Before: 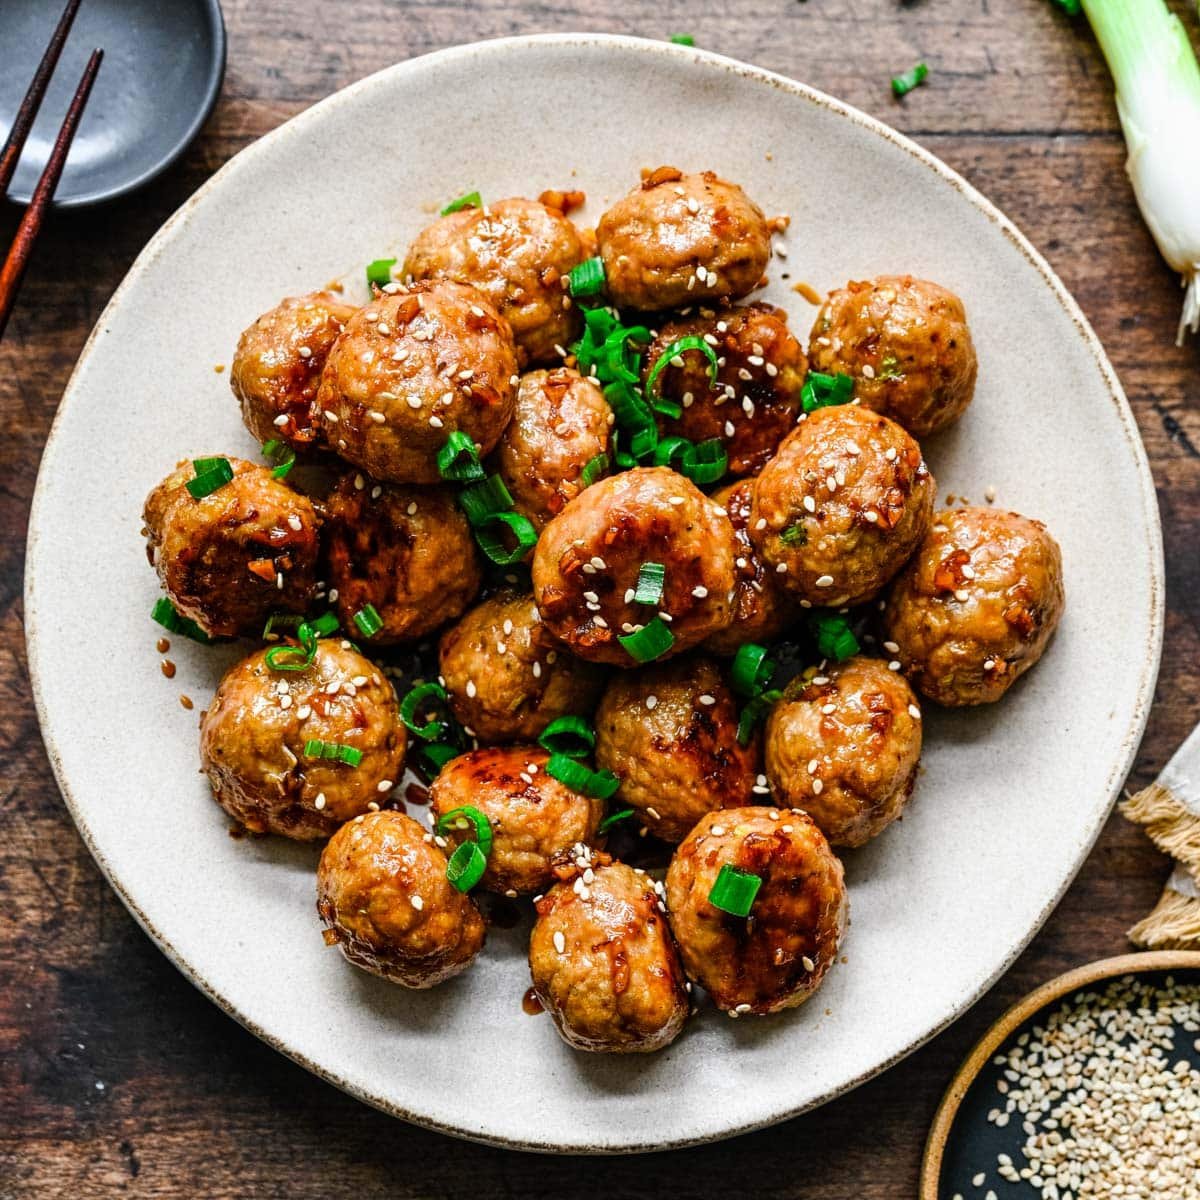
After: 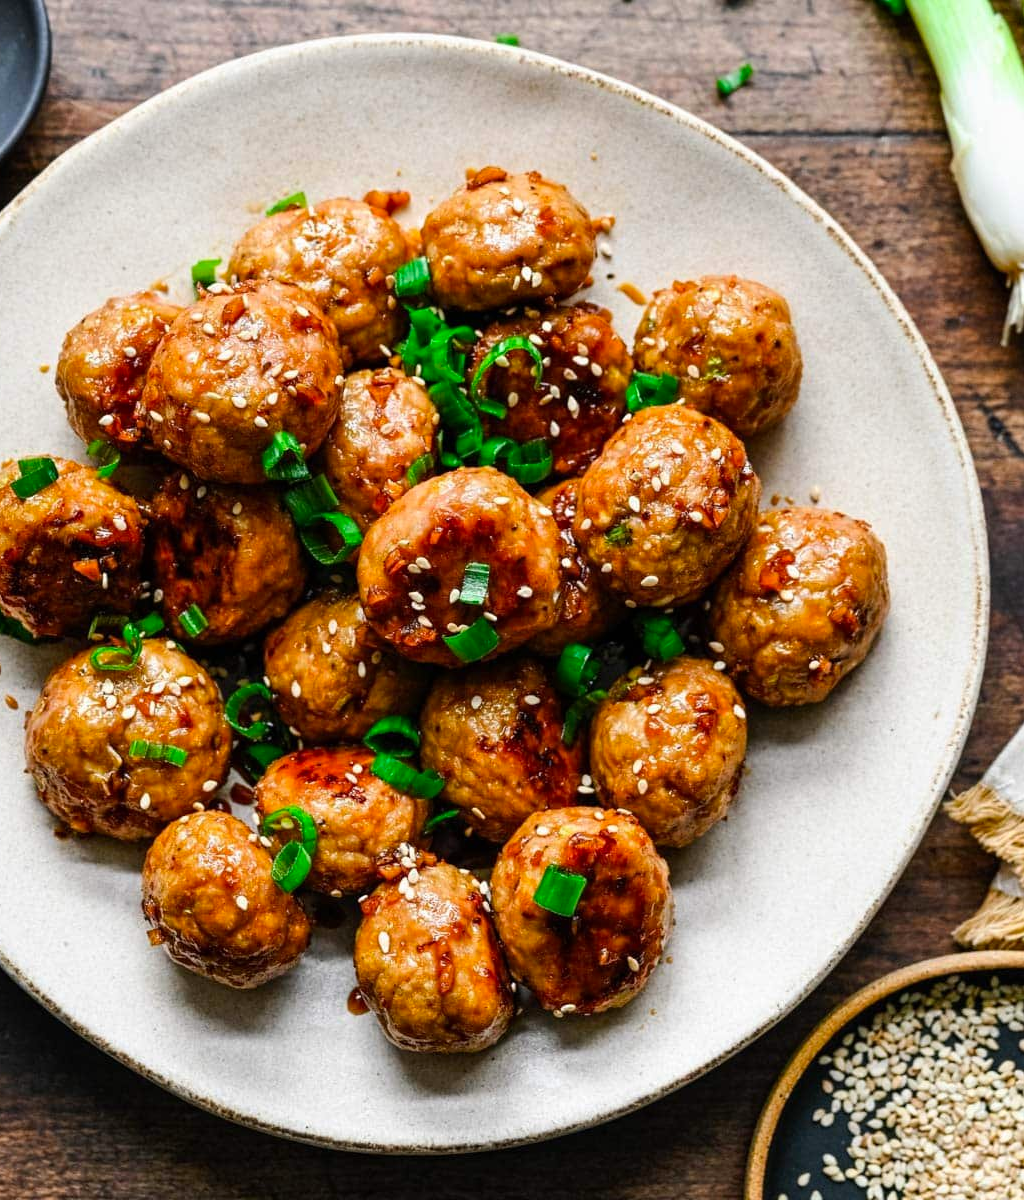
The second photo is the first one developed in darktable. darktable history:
crop and rotate: left 14.584%
color correction: saturation 1.11
